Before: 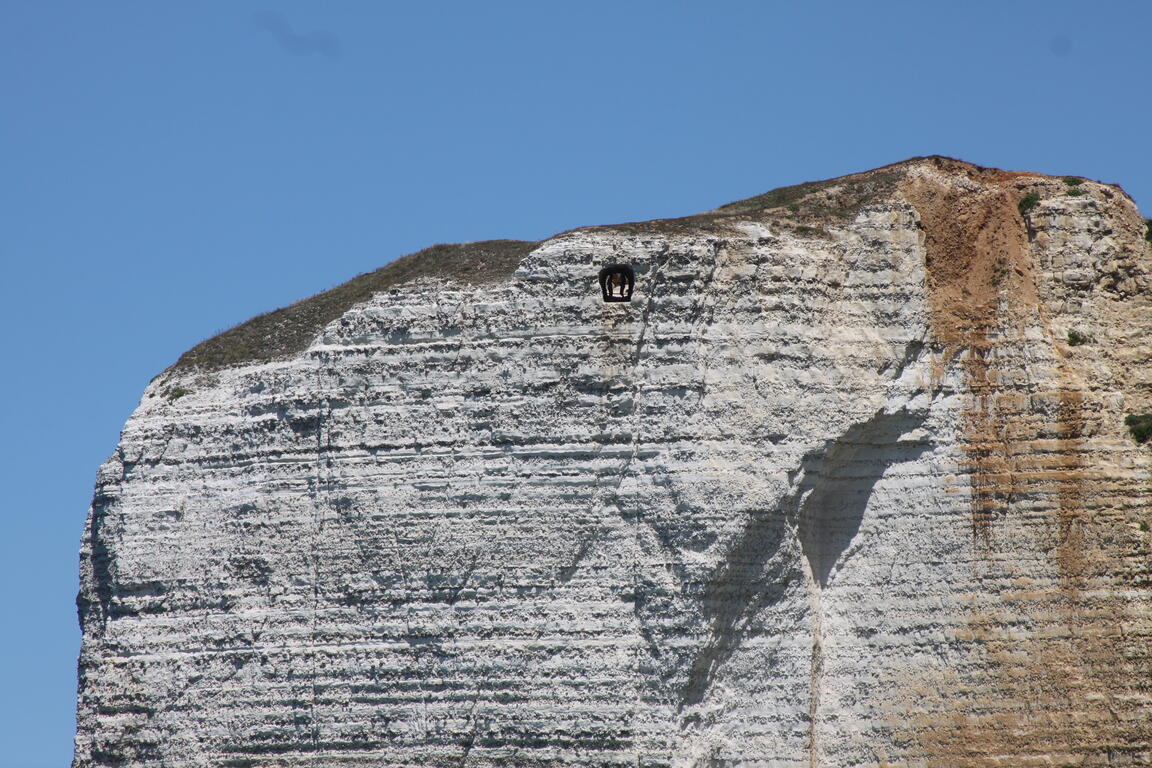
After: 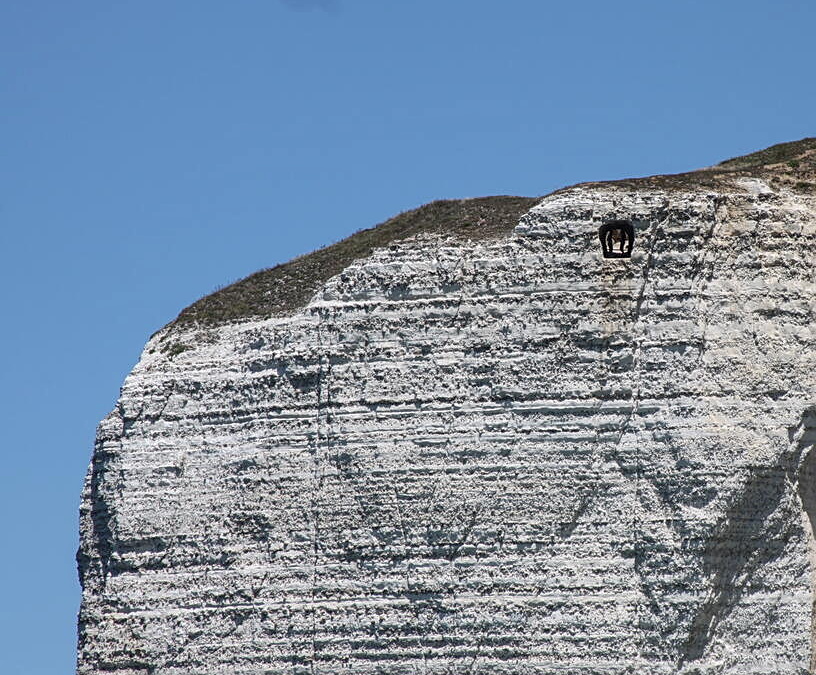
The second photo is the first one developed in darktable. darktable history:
sharpen: on, module defaults
local contrast: on, module defaults
crop: top 5.803%, right 27.864%, bottom 5.804%
